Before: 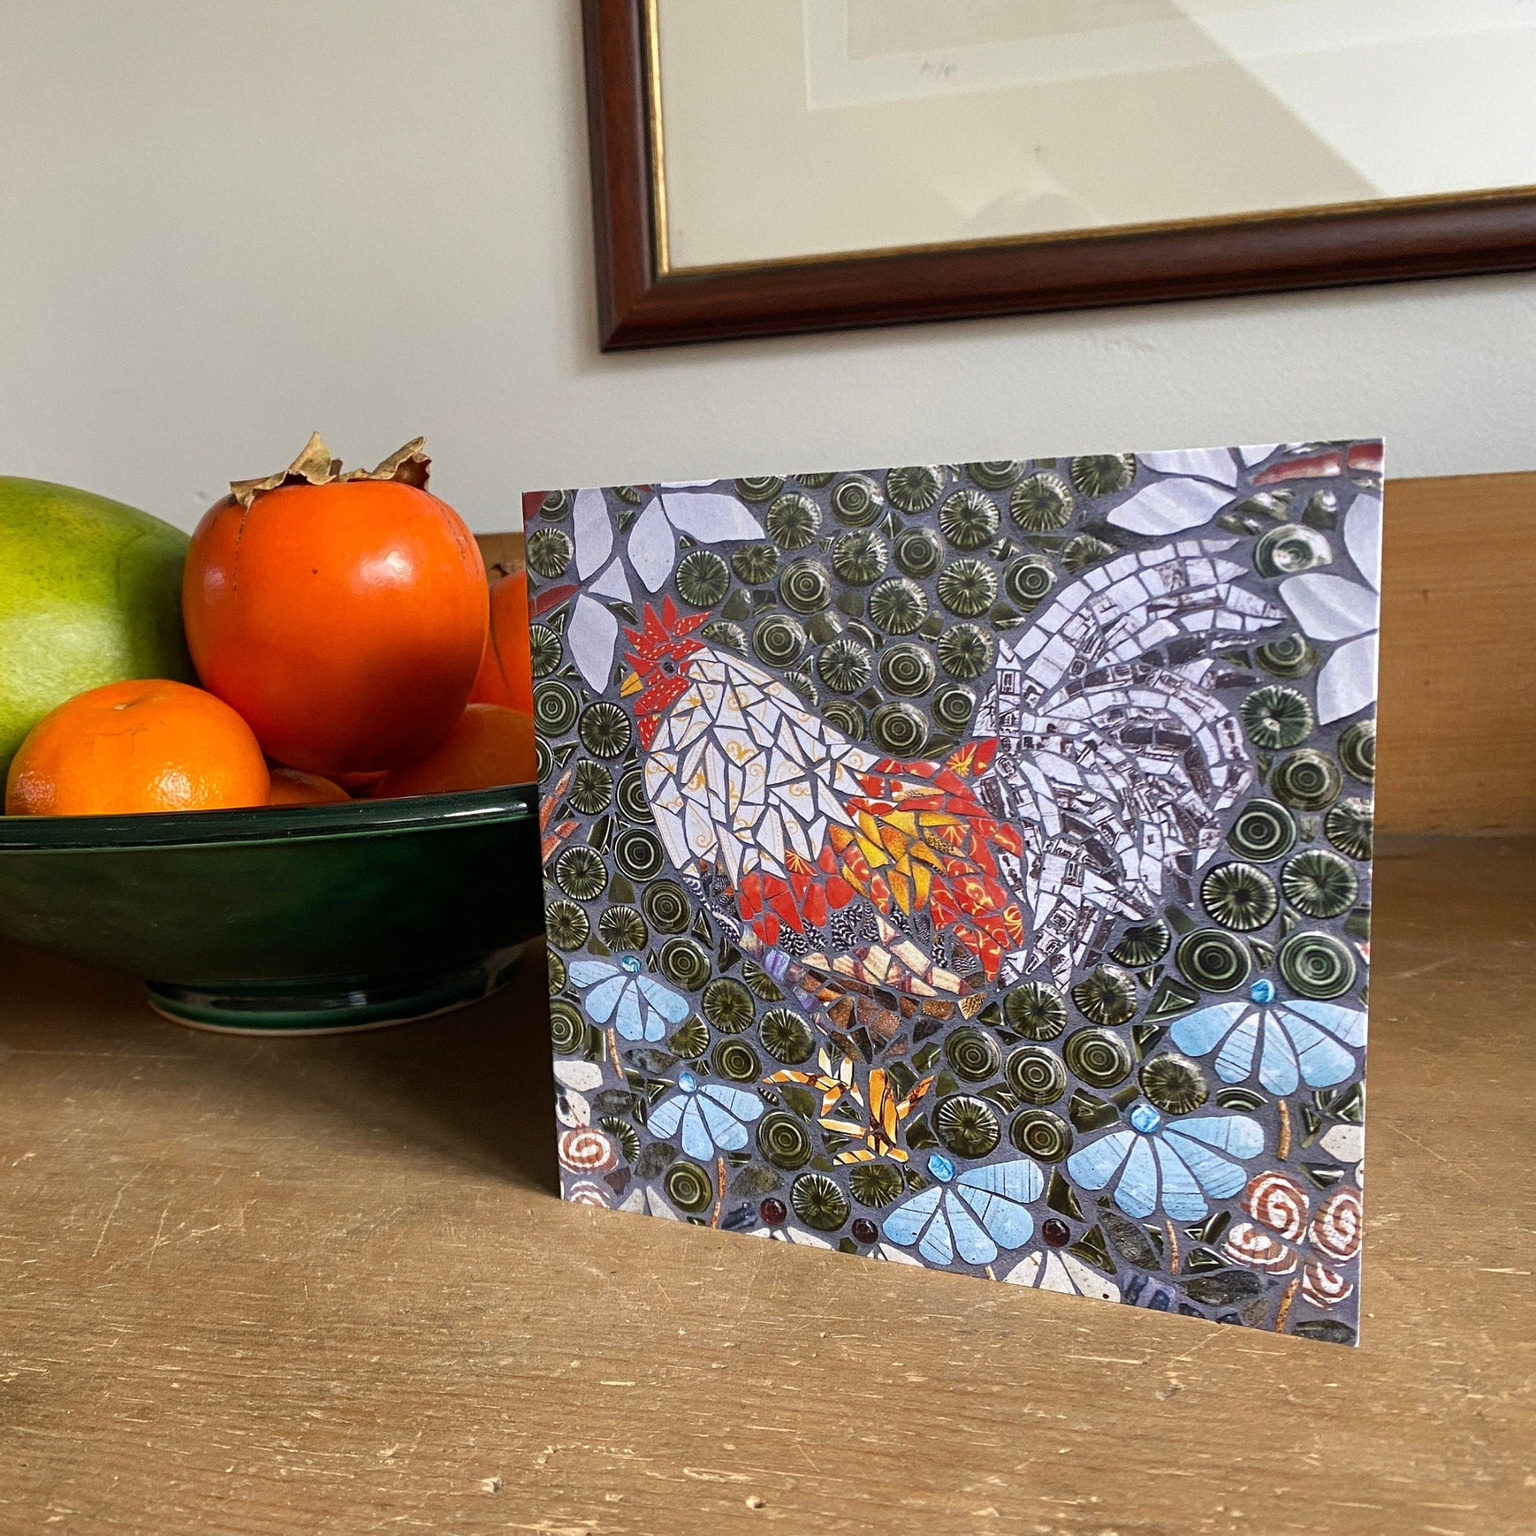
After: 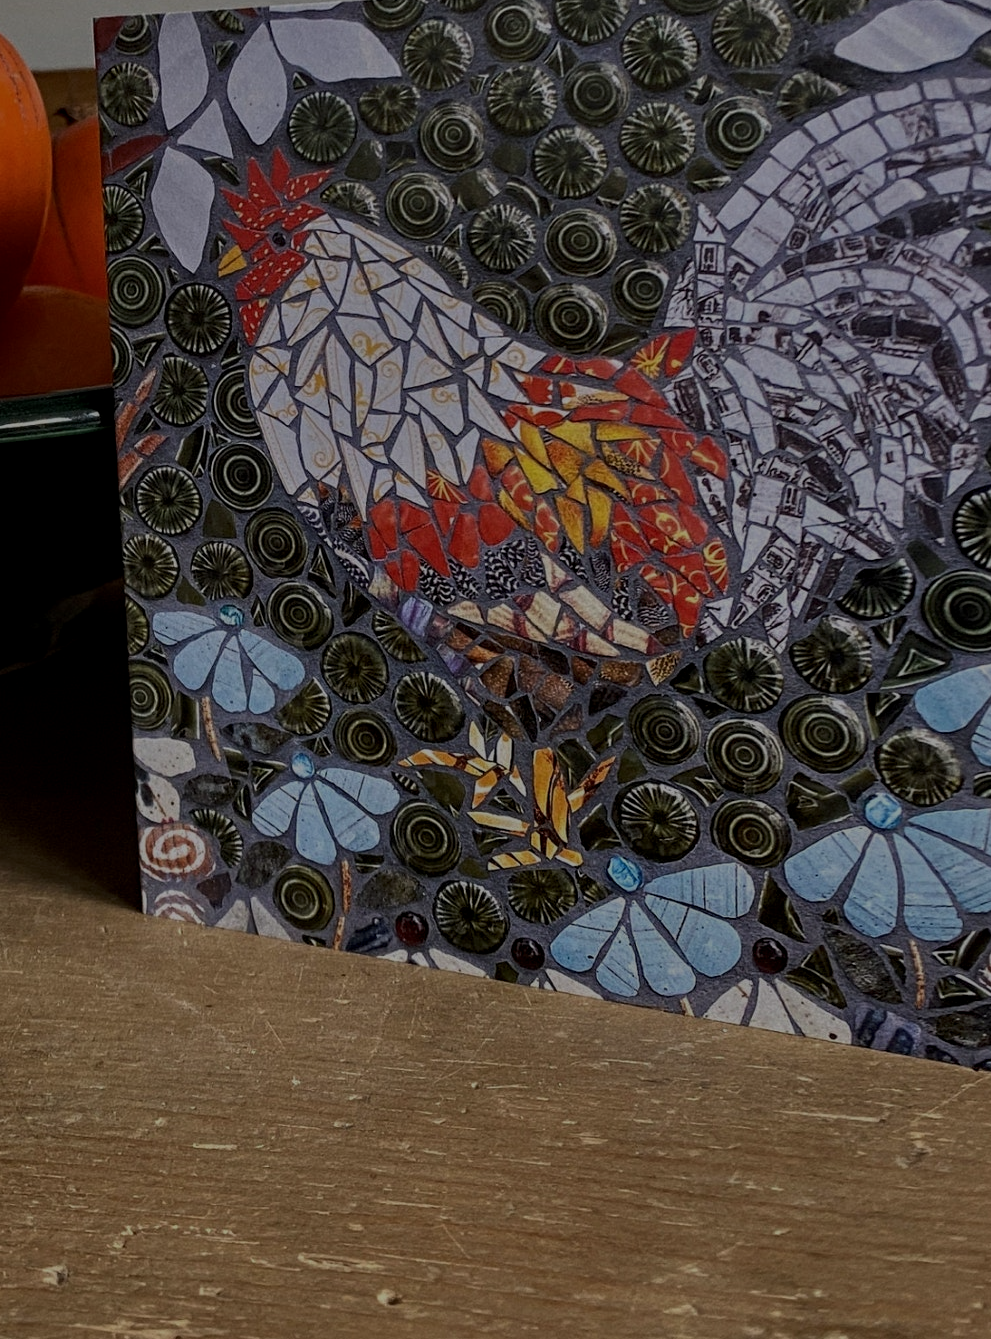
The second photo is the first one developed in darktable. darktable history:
crop and rotate: left 29.237%, top 31.152%, right 19.807%
tone equalizer: -8 EV -2 EV, -7 EV -2 EV, -6 EV -2 EV, -5 EV -2 EV, -4 EV -2 EV, -3 EV -2 EV, -2 EV -2 EV, -1 EV -1.63 EV, +0 EV -2 EV
local contrast: on, module defaults
